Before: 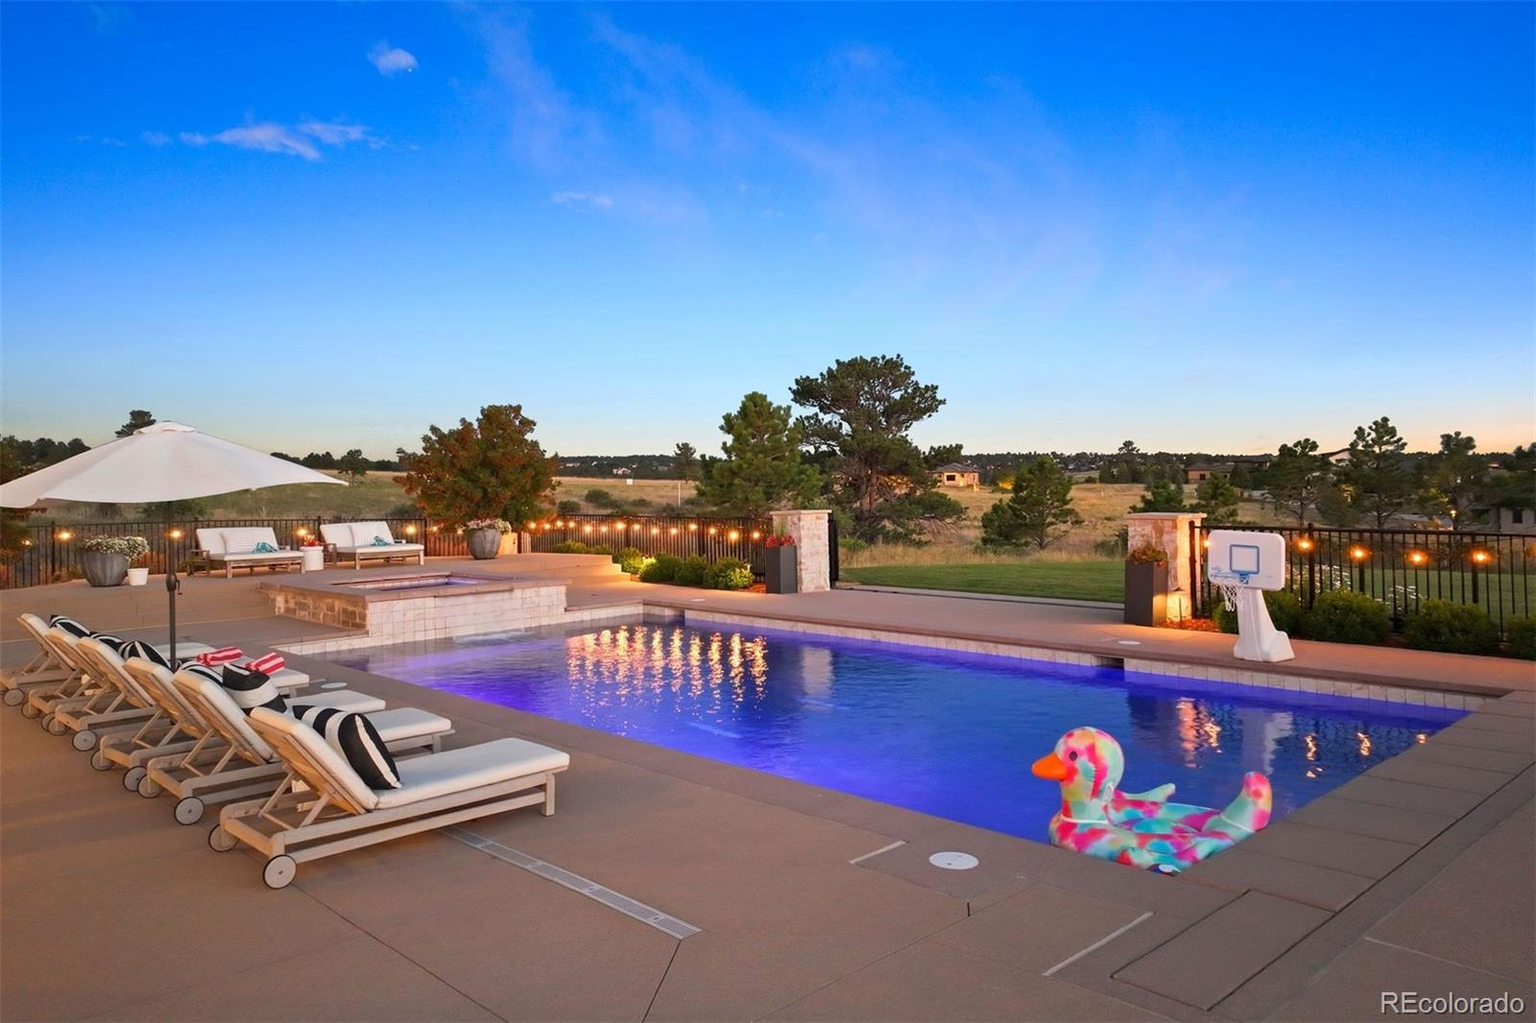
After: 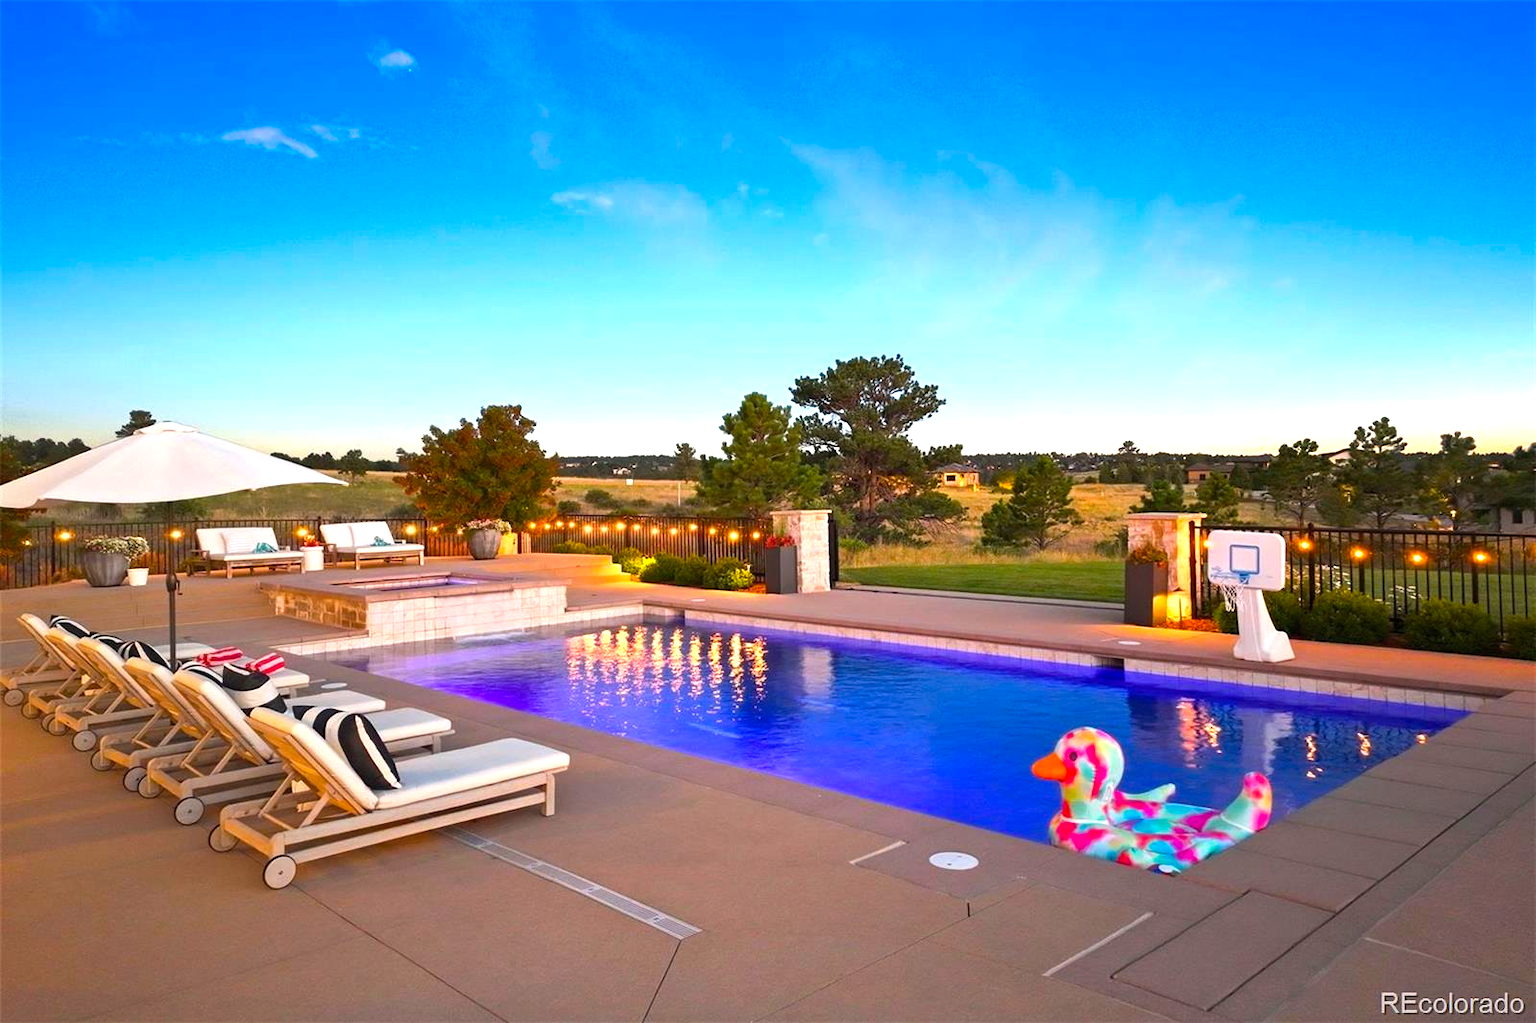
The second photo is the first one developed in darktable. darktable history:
color balance rgb: perceptual saturation grading › global saturation 25.49%, perceptual brilliance grading › highlights 11.557%, global vibrance 20%
exposure: exposure 0.289 EV, compensate highlight preservation false
